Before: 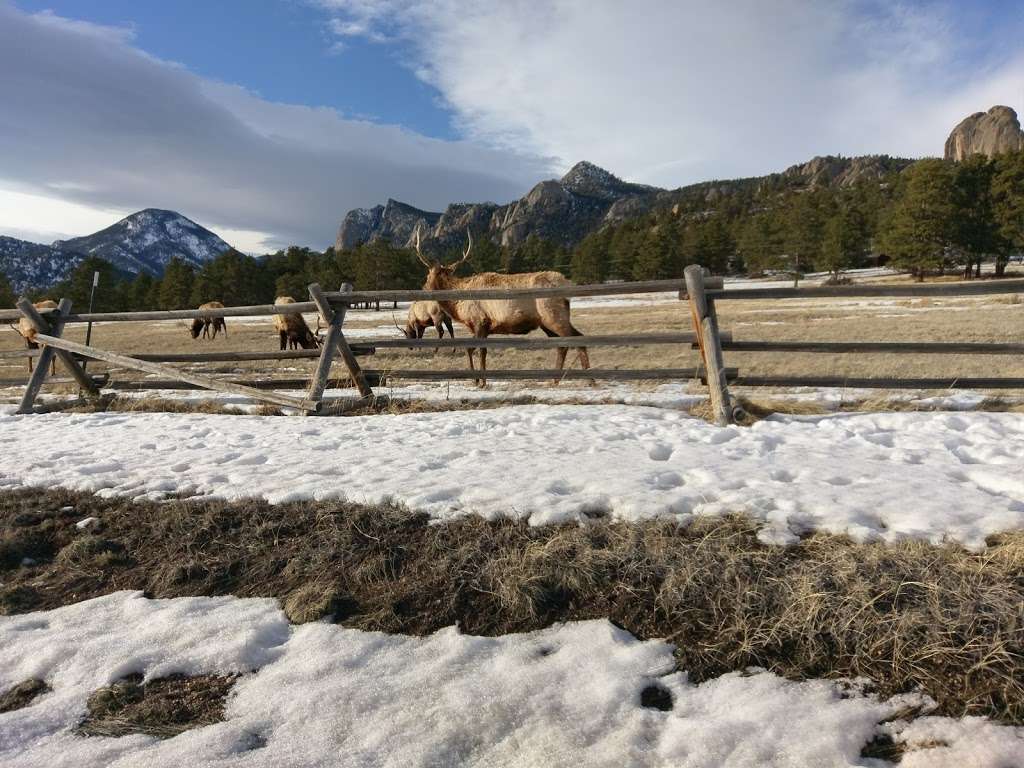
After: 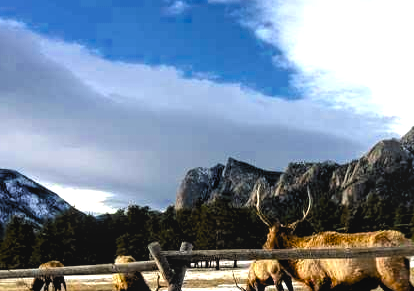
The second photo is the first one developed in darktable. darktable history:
tone equalizer: -8 EV -1.06 EV, -7 EV -1.02 EV, -6 EV -0.848 EV, -5 EV -0.568 EV, -3 EV 0.61 EV, -2 EV 0.881 EV, -1 EV 0.991 EV, +0 EV 1.08 EV
local contrast: detail 110%
crop: left 15.708%, top 5.452%, right 43.839%, bottom 56.57%
levels: levels [0.116, 0.574, 1]
color balance rgb: perceptual saturation grading › global saturation 30.466%, global vibrance 16.025%, saturation formula JzAzBz (2021)
